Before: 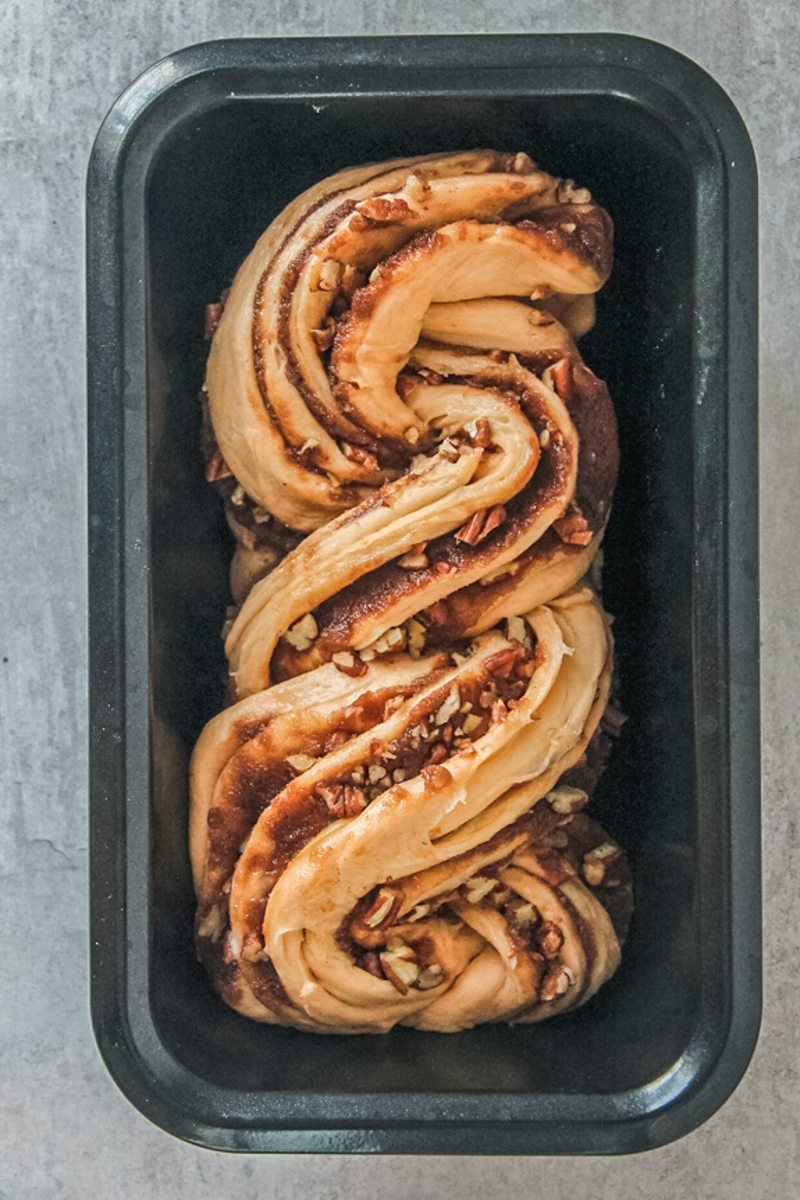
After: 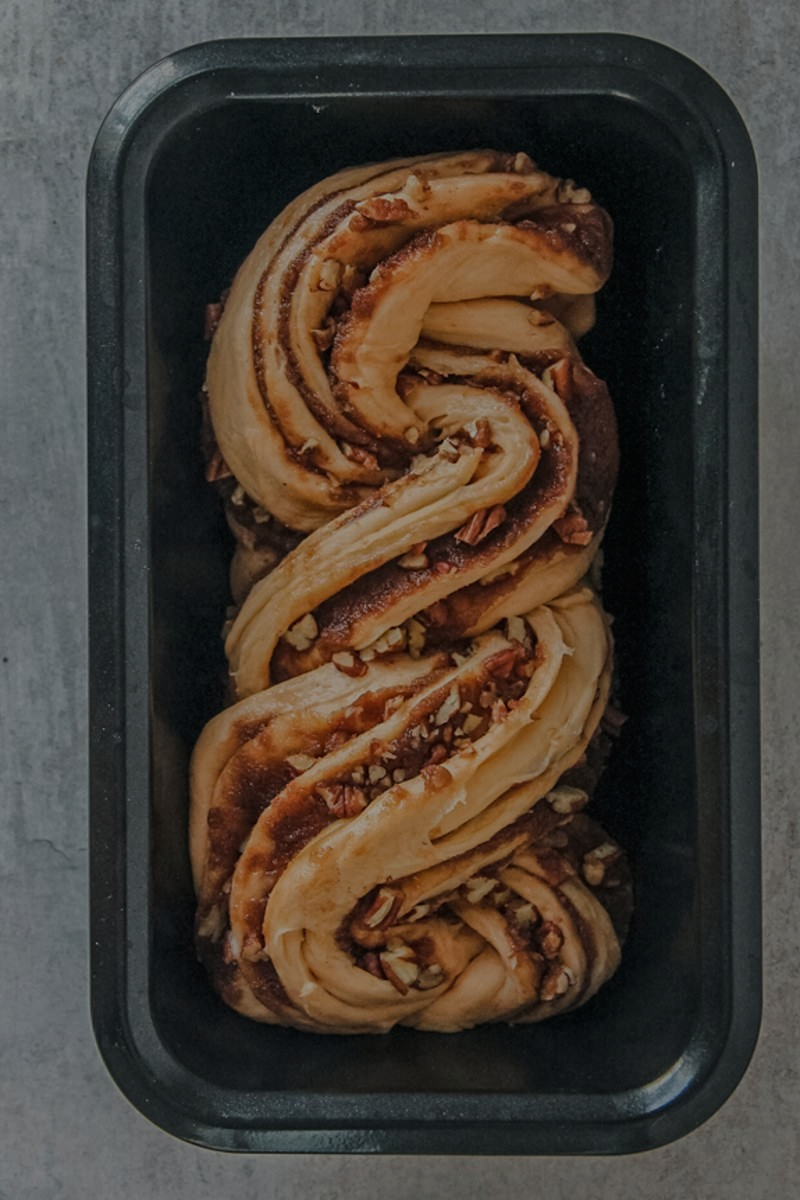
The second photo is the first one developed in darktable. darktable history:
exposure: exposure -1.52 EV, compensate highlight preservation false
